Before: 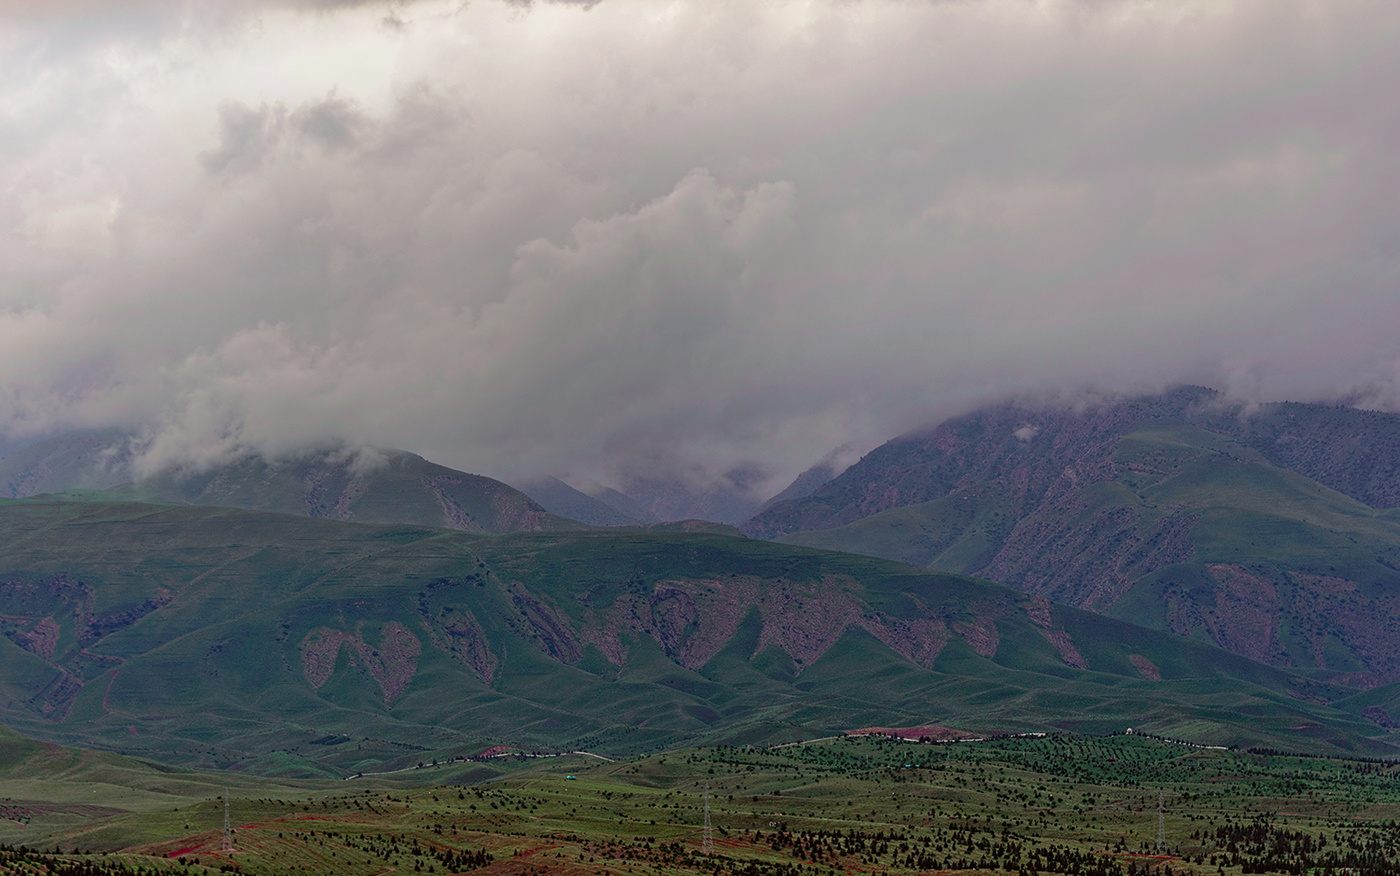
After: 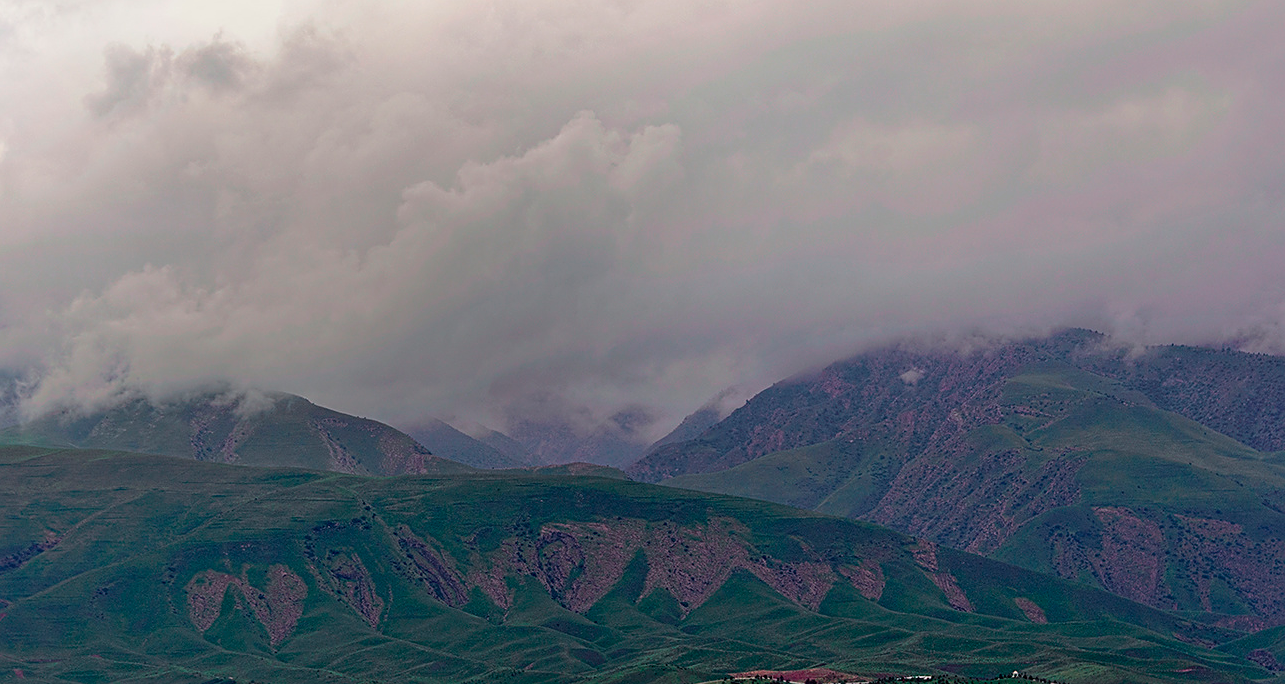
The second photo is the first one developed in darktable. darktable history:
crop: left 8.153%, top 6.548%, bottom 15.303%
sharpen: on, module defaults
